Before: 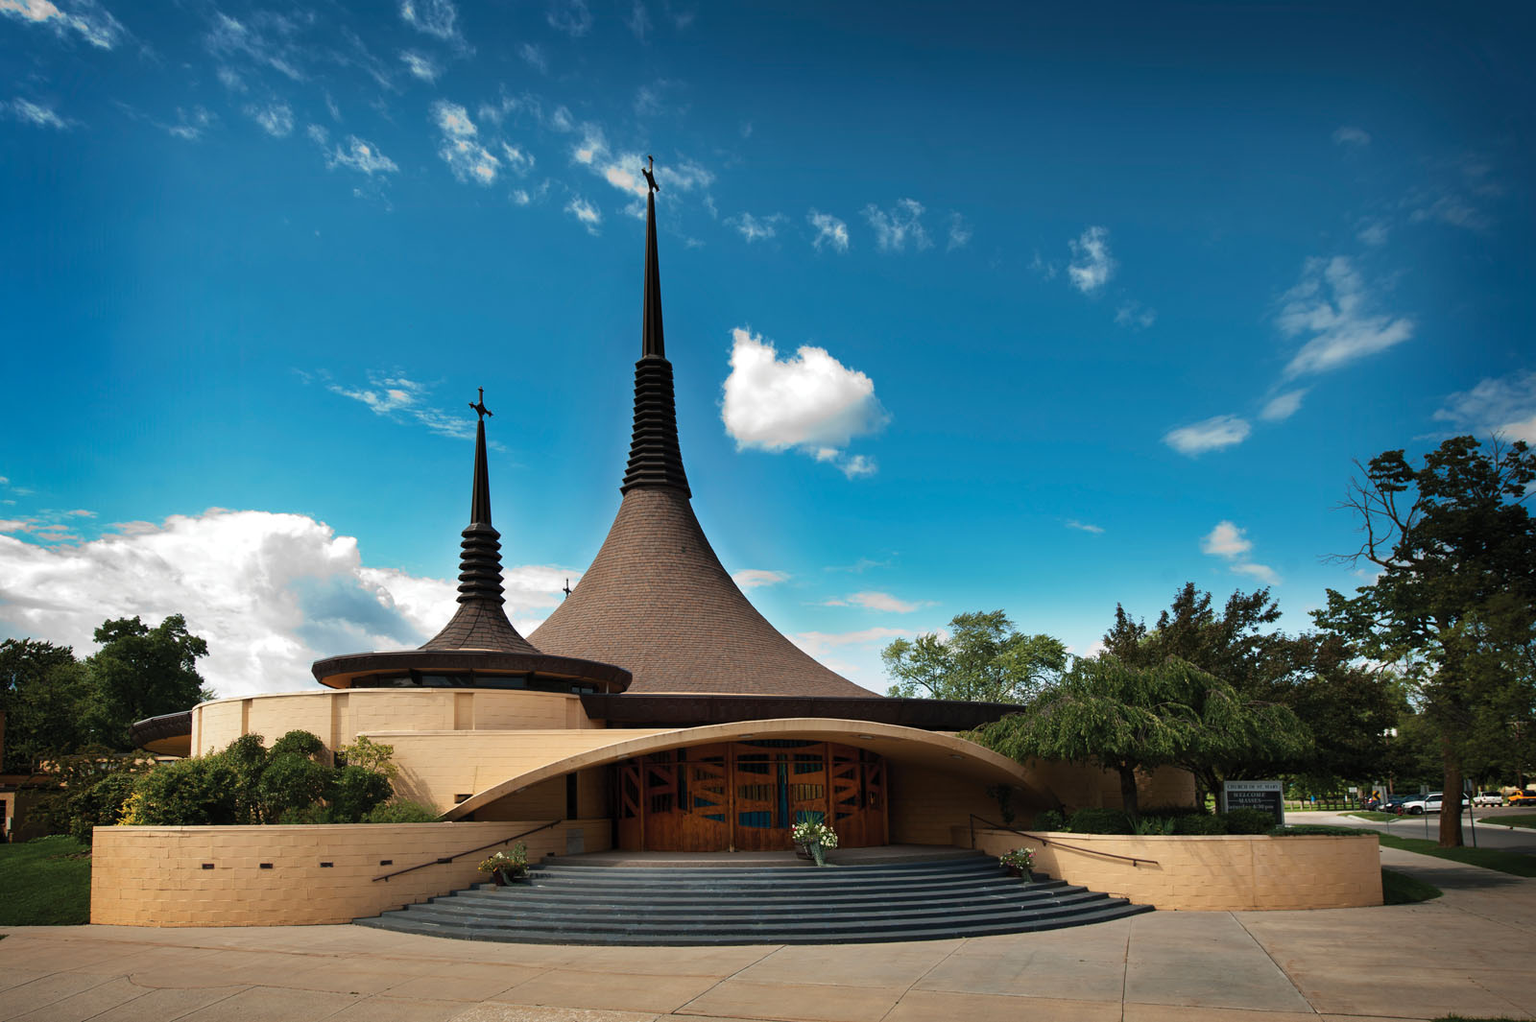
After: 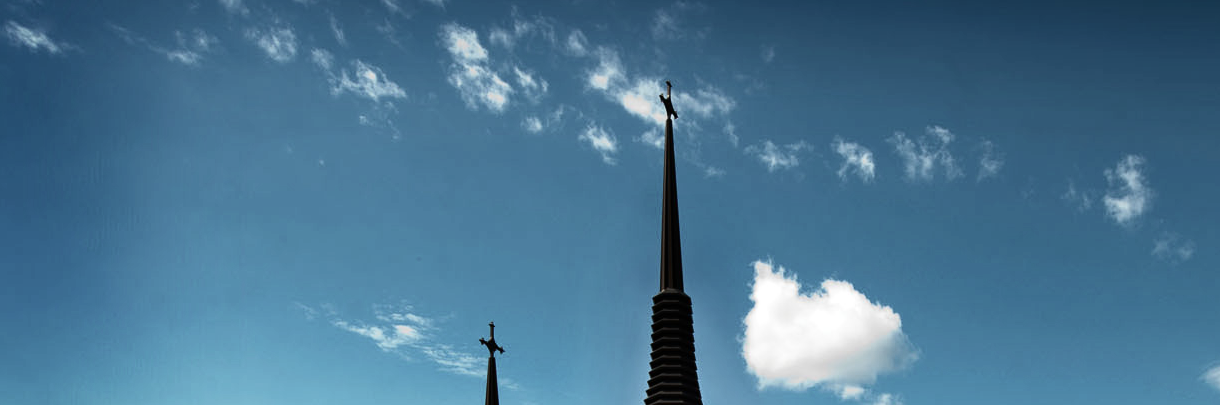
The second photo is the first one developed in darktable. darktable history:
contrast brightness saturation: contrast 0.25, saturation -0.31
crop: left 0.579%, top 7.627%, right 23.167%, bottom 54.275%
